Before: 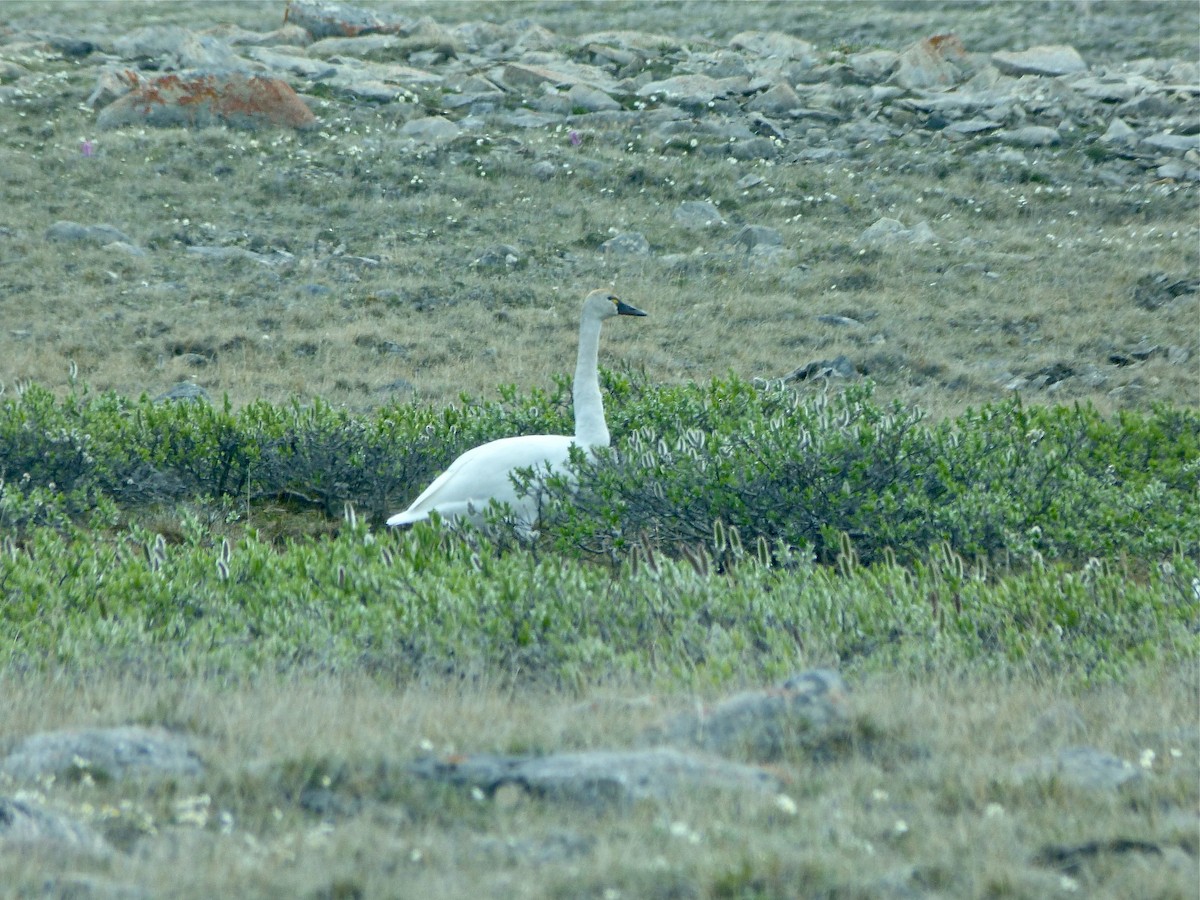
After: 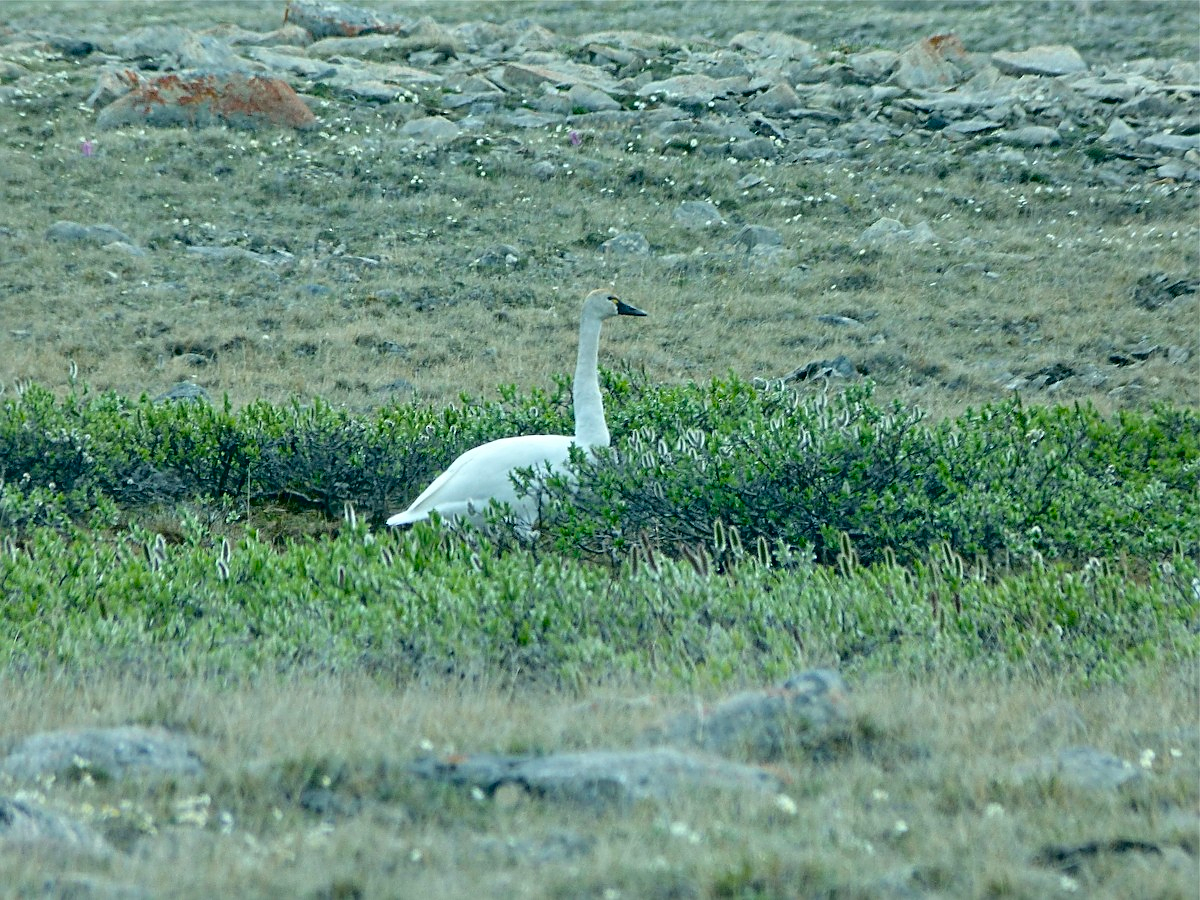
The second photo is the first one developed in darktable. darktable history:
rgb levels: preserve colors max RGB
sharpen: on, module defaults
fill light: exposure -2 EV, width 8.6
